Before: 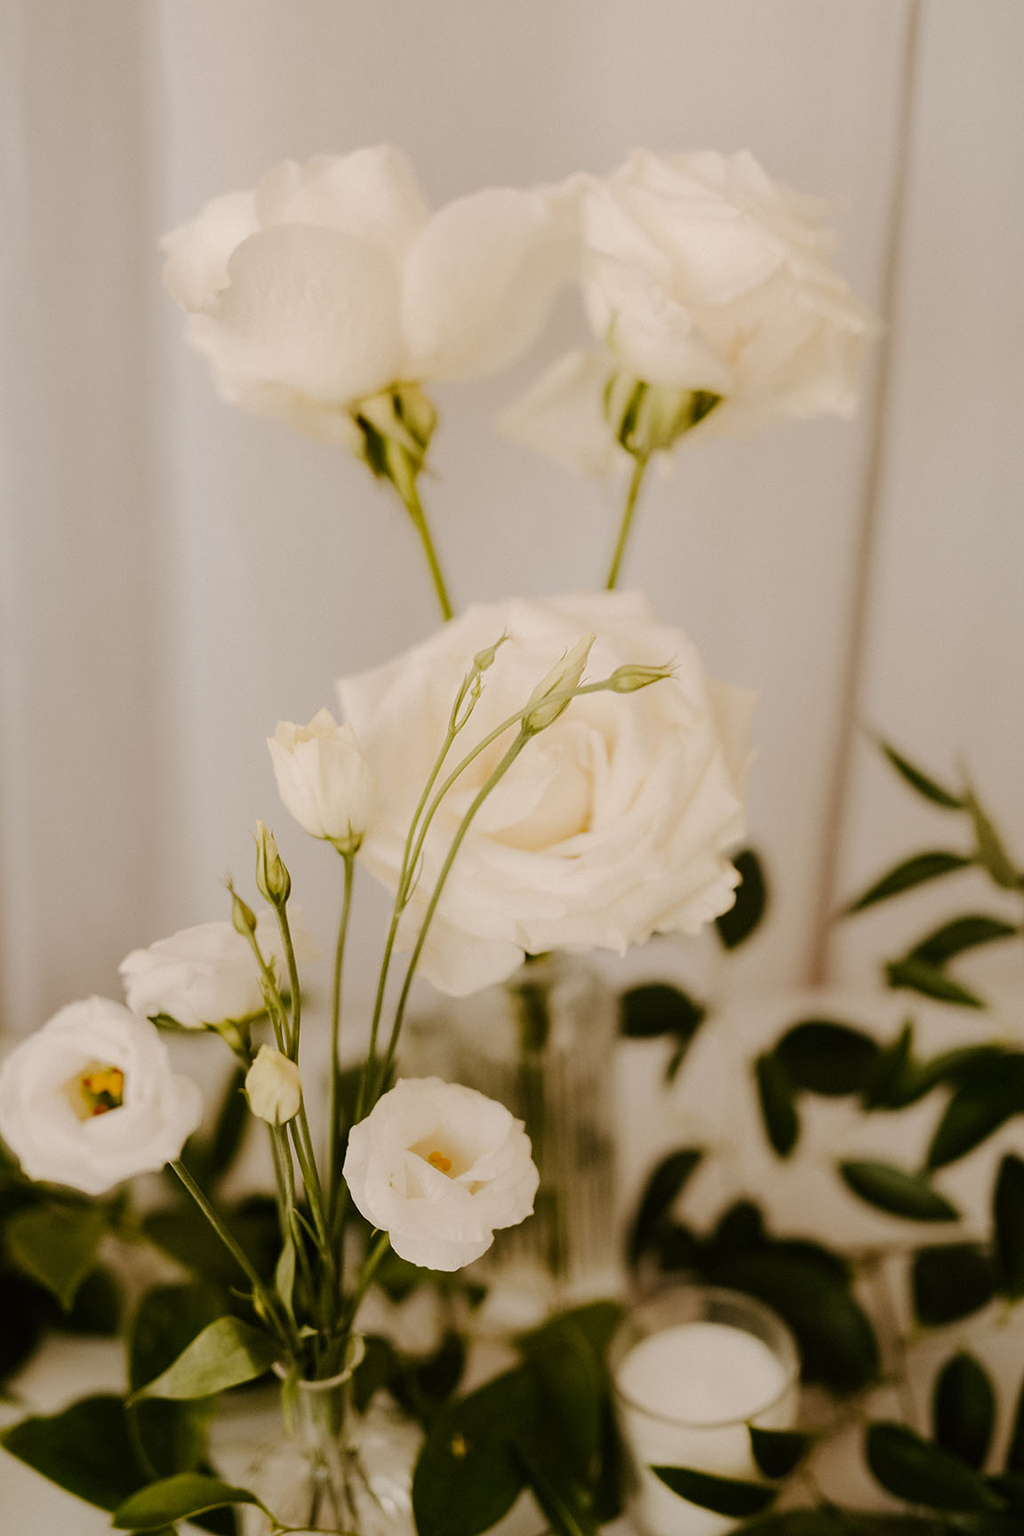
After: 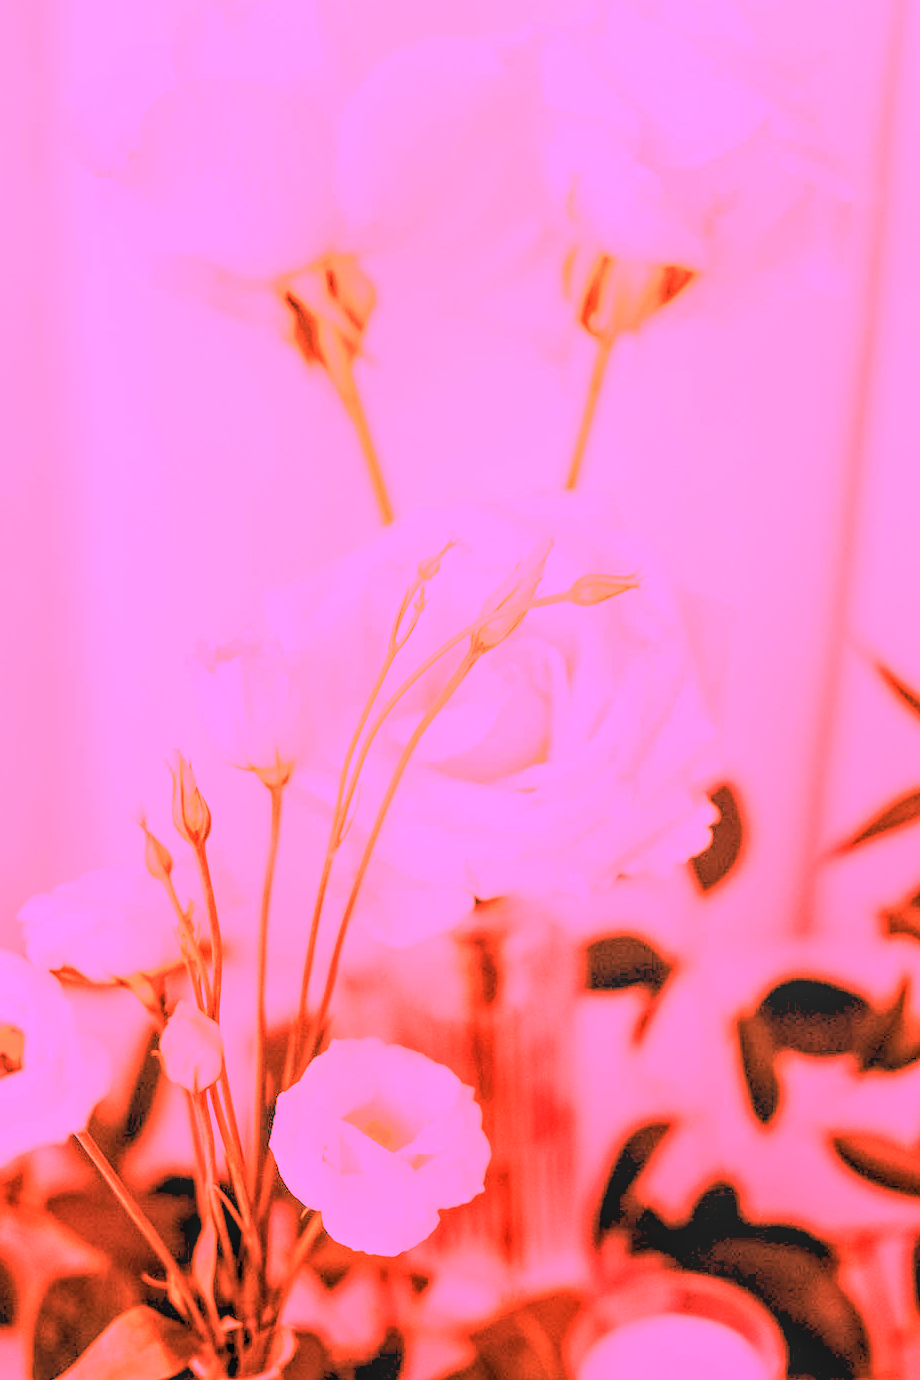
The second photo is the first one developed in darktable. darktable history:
crop and rotate: left 10.071%, top 10.071%, right 10.02%, bottom 10.02%
white balance: red 4.26, blue 1.802
rgb levels: preserve colors sum RGB, levels [[0.038, 0.433, 0.934], [0, 0.5, 1], [0, 0.5, 1]]
local contrast: on, module defaults
color balance rgb: linear chroma grading › shadows -3%, linear chroma grading › highlights -4%
